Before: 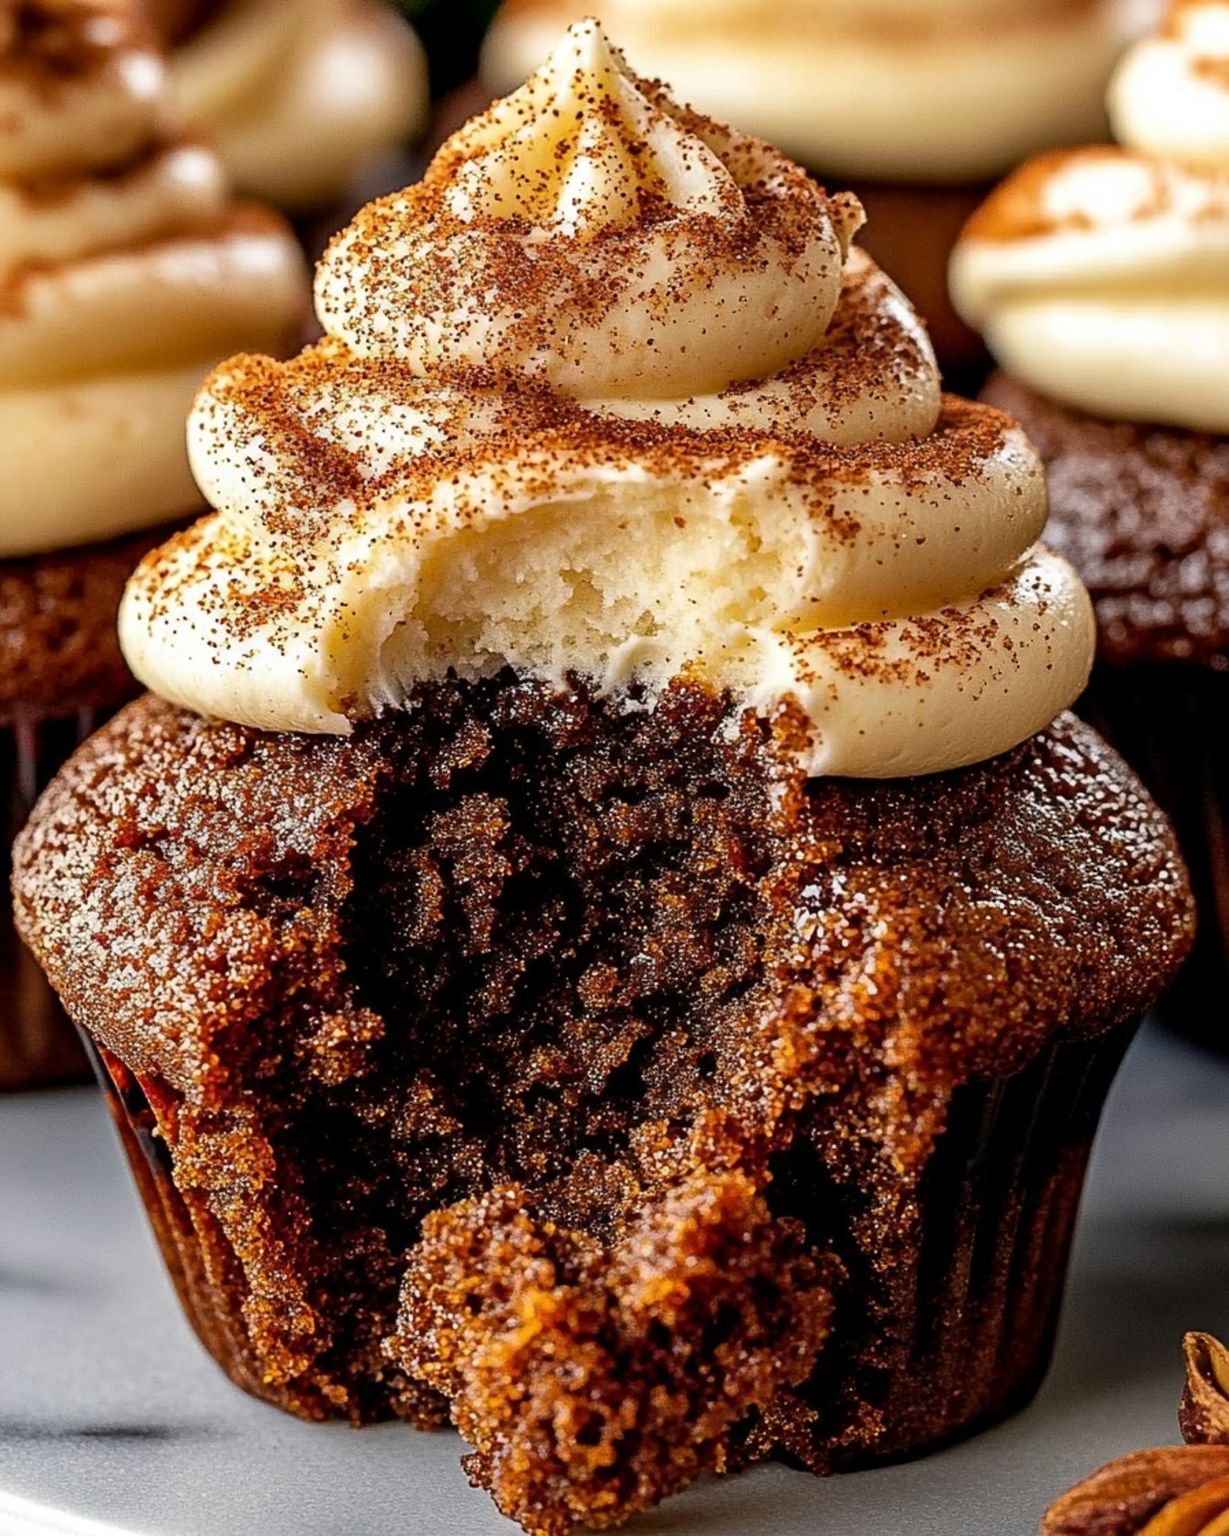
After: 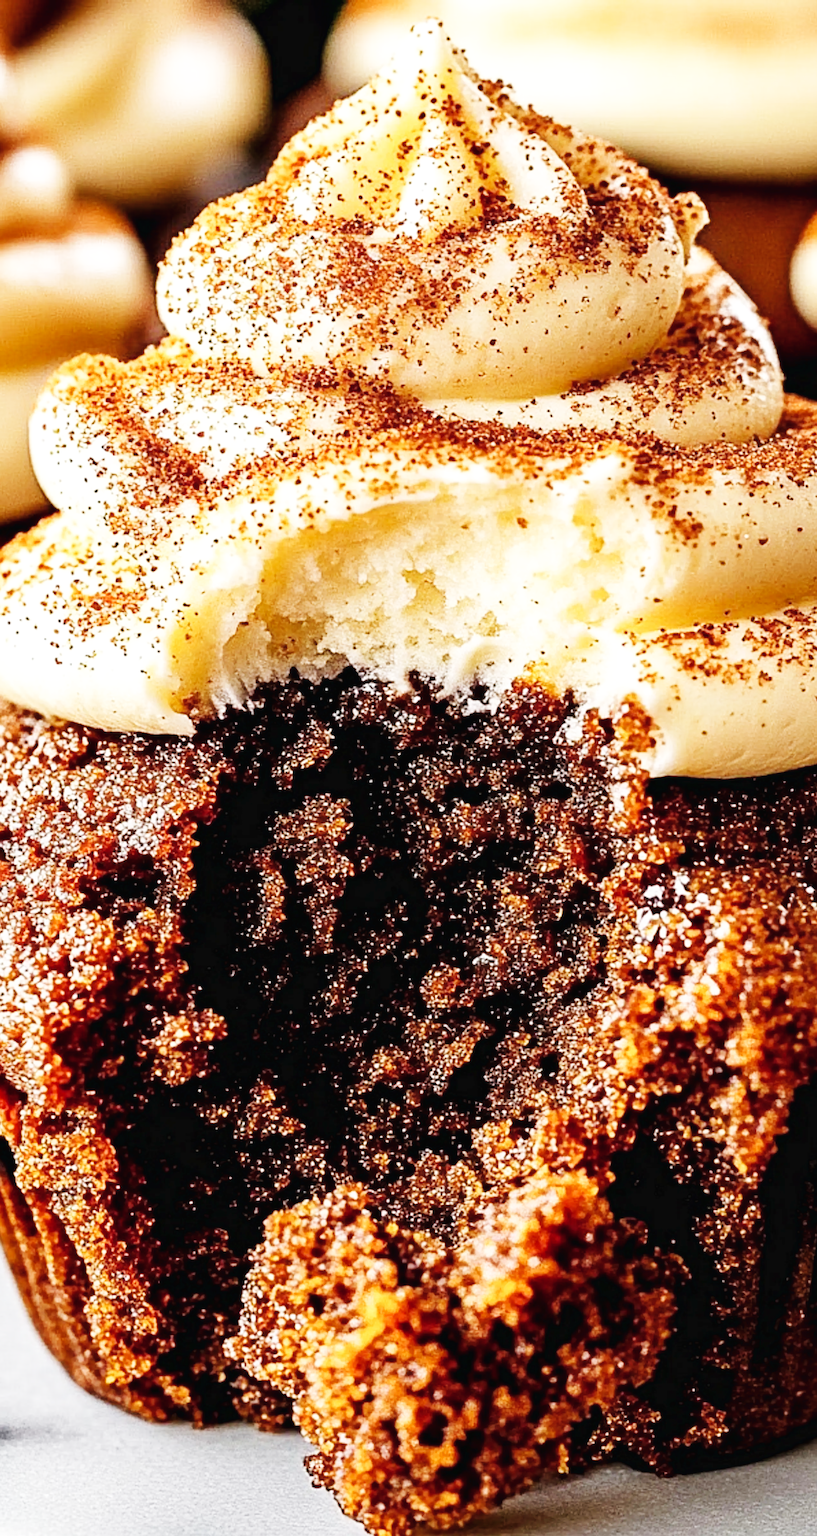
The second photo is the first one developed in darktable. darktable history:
sharpen: amount 0.21
contrast brightness saturation: saturation -0.155
base curve: curves: ch0 [(0, 0.003) (0.001, 0.002) (0.006, 0.004) (0.02, 0.022) (0.048, 0.086) (0.094, 0.234) (0.162, 0.431) (0.258, 0.629) (0.385, 0.8) (0.548, 0.918) (0.751, 0.988) (1, 1)], preserve colors none
crop and rotate: left 12.841%, right 20.616%
